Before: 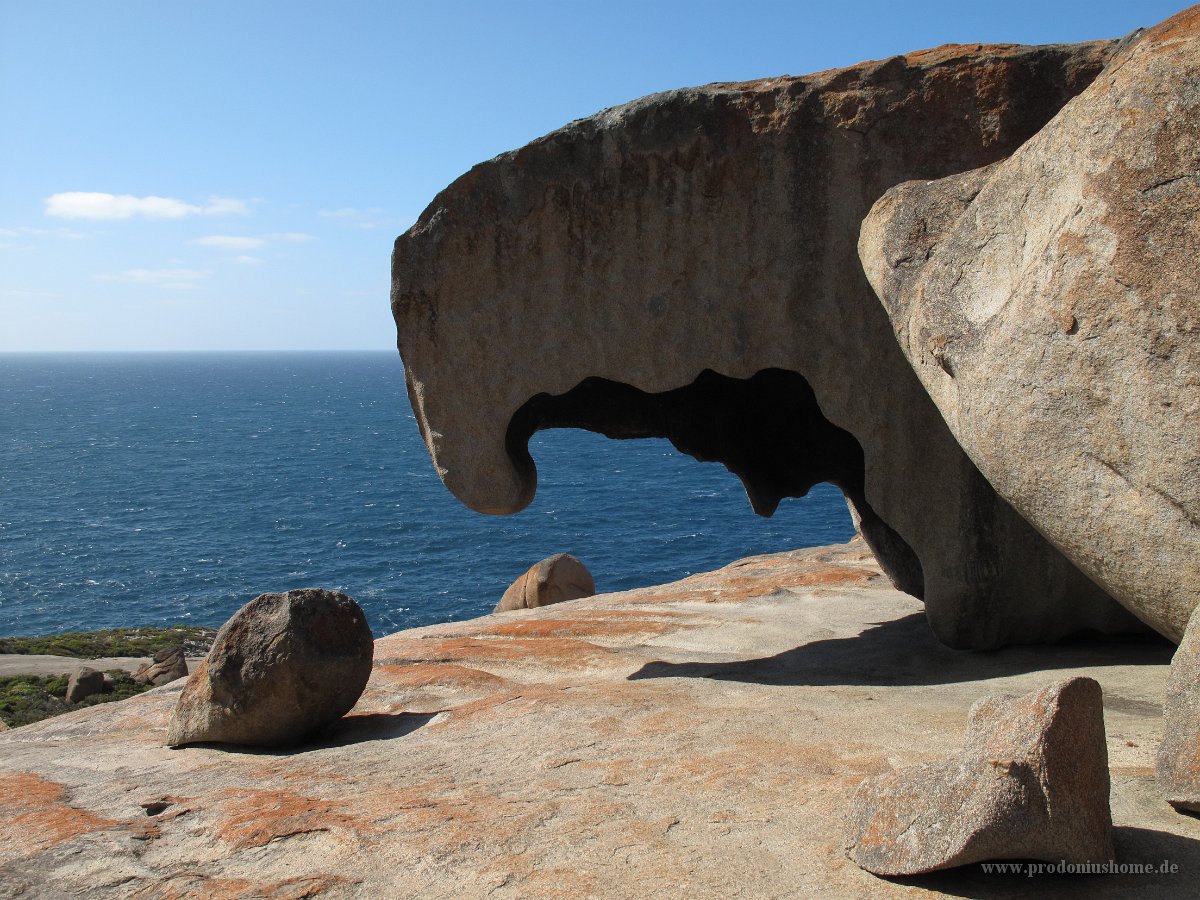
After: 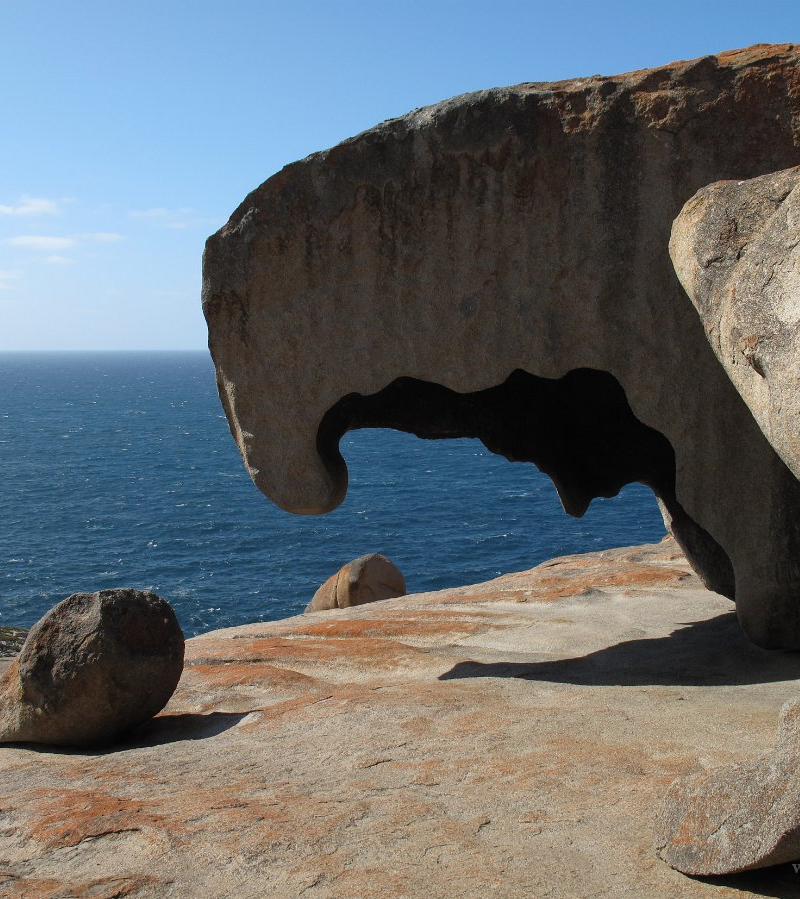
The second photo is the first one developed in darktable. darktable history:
crop and rotate: left 15.754%, right 17.579%
graduated density: rotation -180°, offset 27.42
